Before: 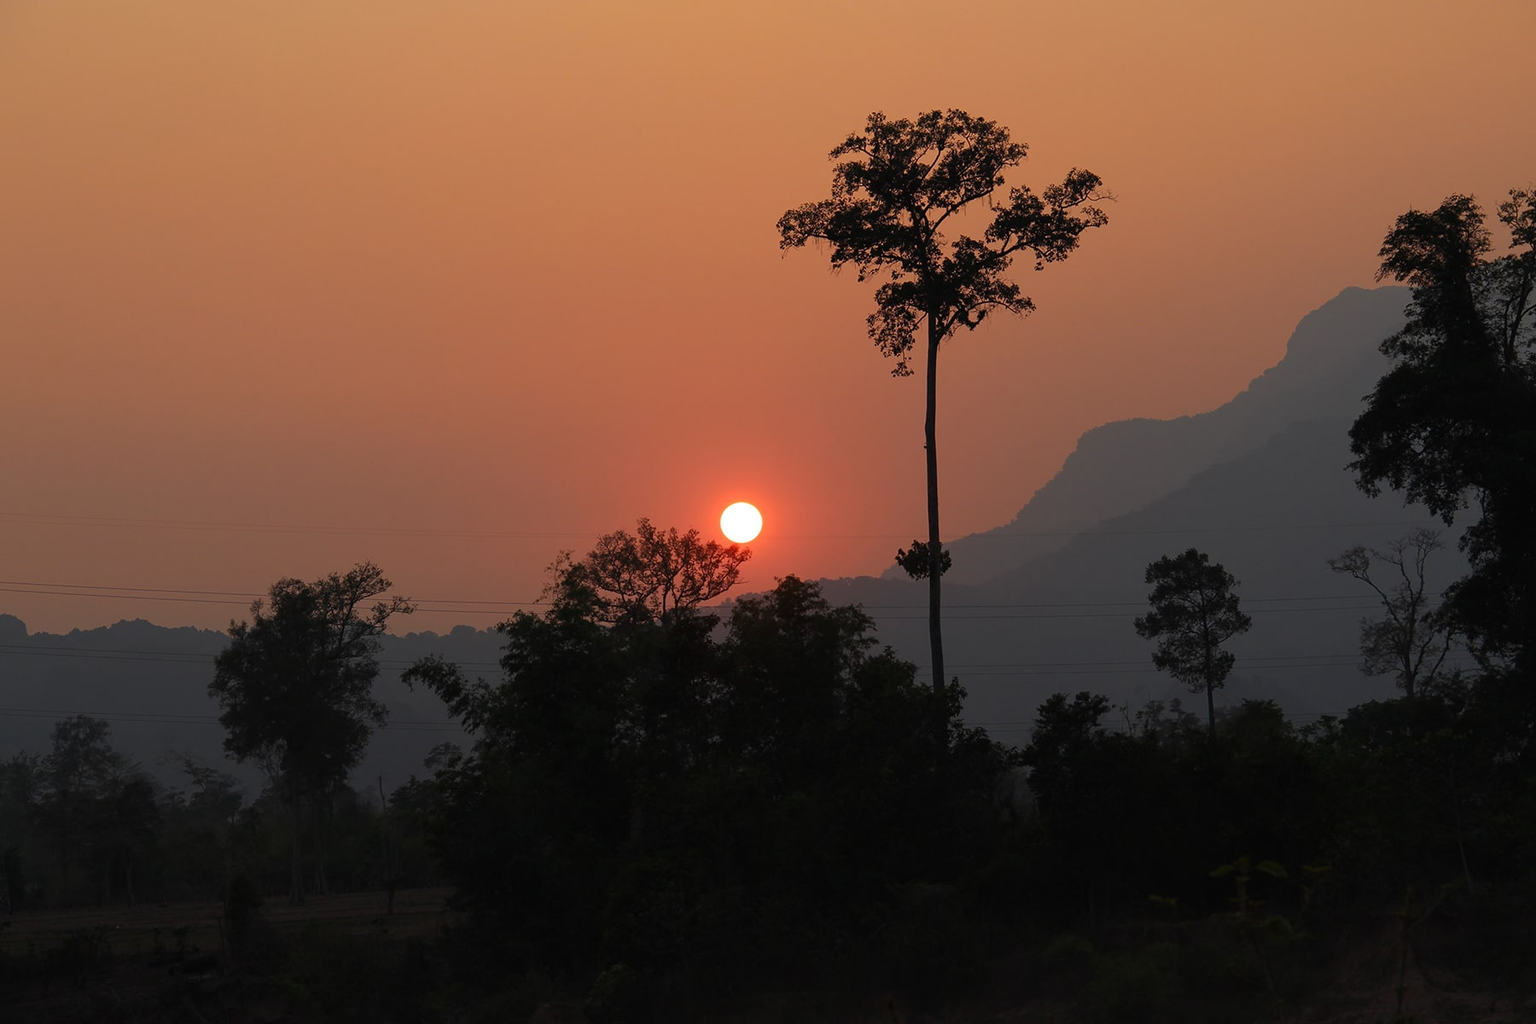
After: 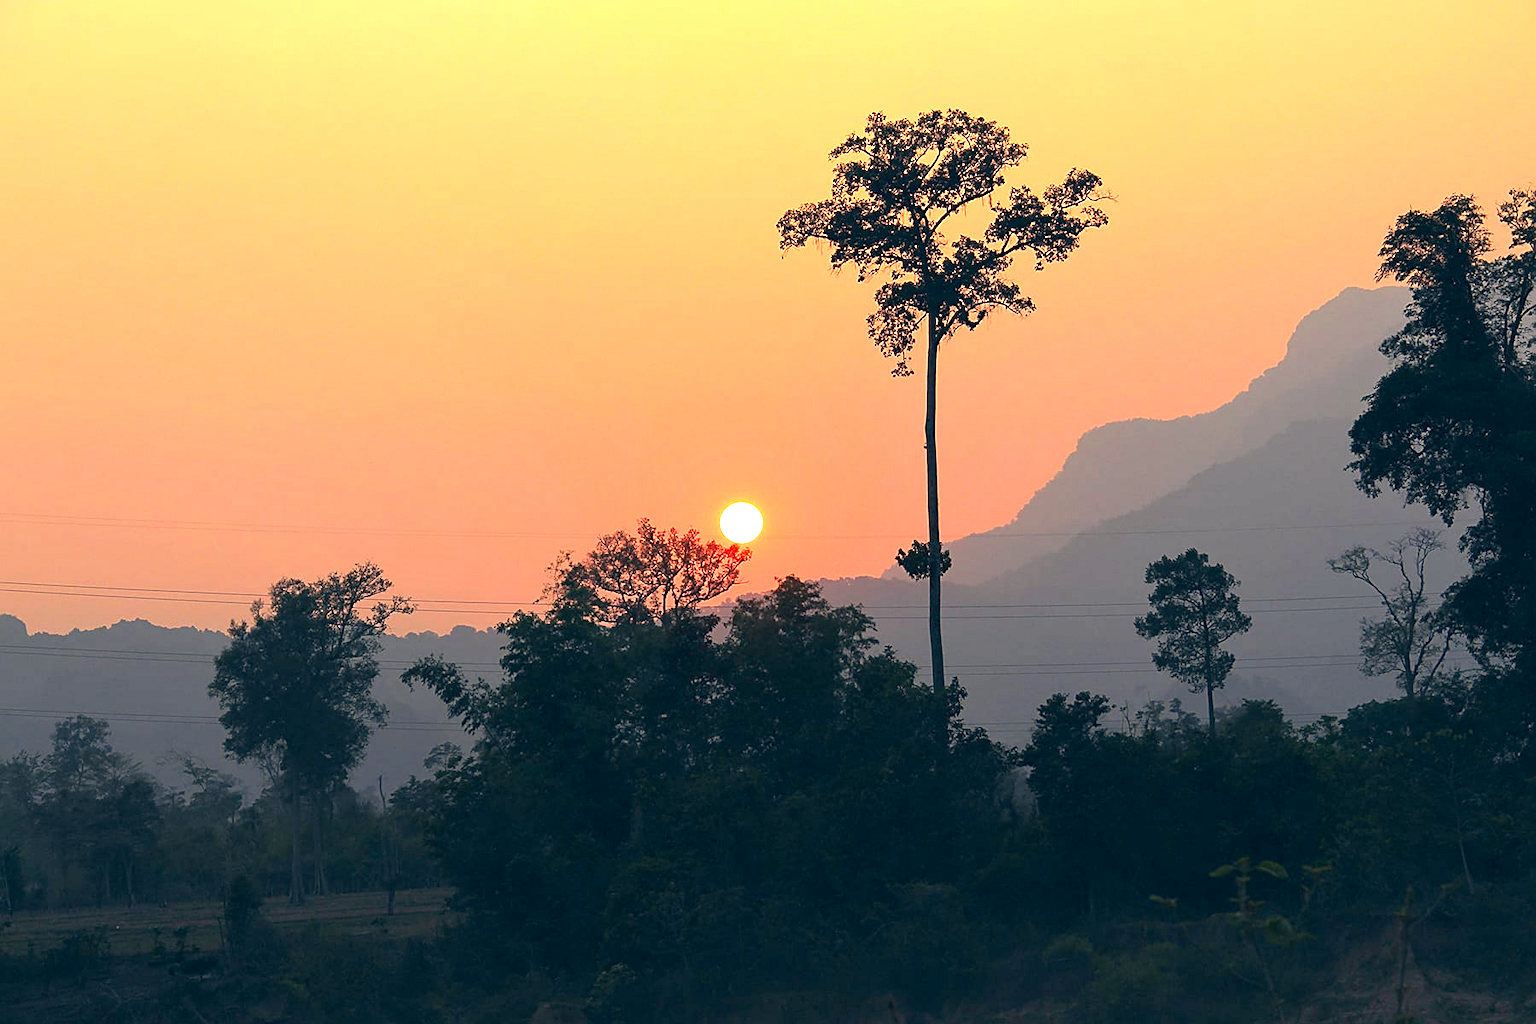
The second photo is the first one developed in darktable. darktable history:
contrast equalizer: octaves 7, y [[0.6 ×6], [0.55 ×6], [0 ×6], [0 ×6], [0 ×6]], mix 0.15
sharpen: on, module defaults
exposure: exposure 2 EV, compensate highlight preservation false
color correction: highlights a* 10.32, highlights b* 14.66, shadows a* -9.59, shadows b* -15.02
